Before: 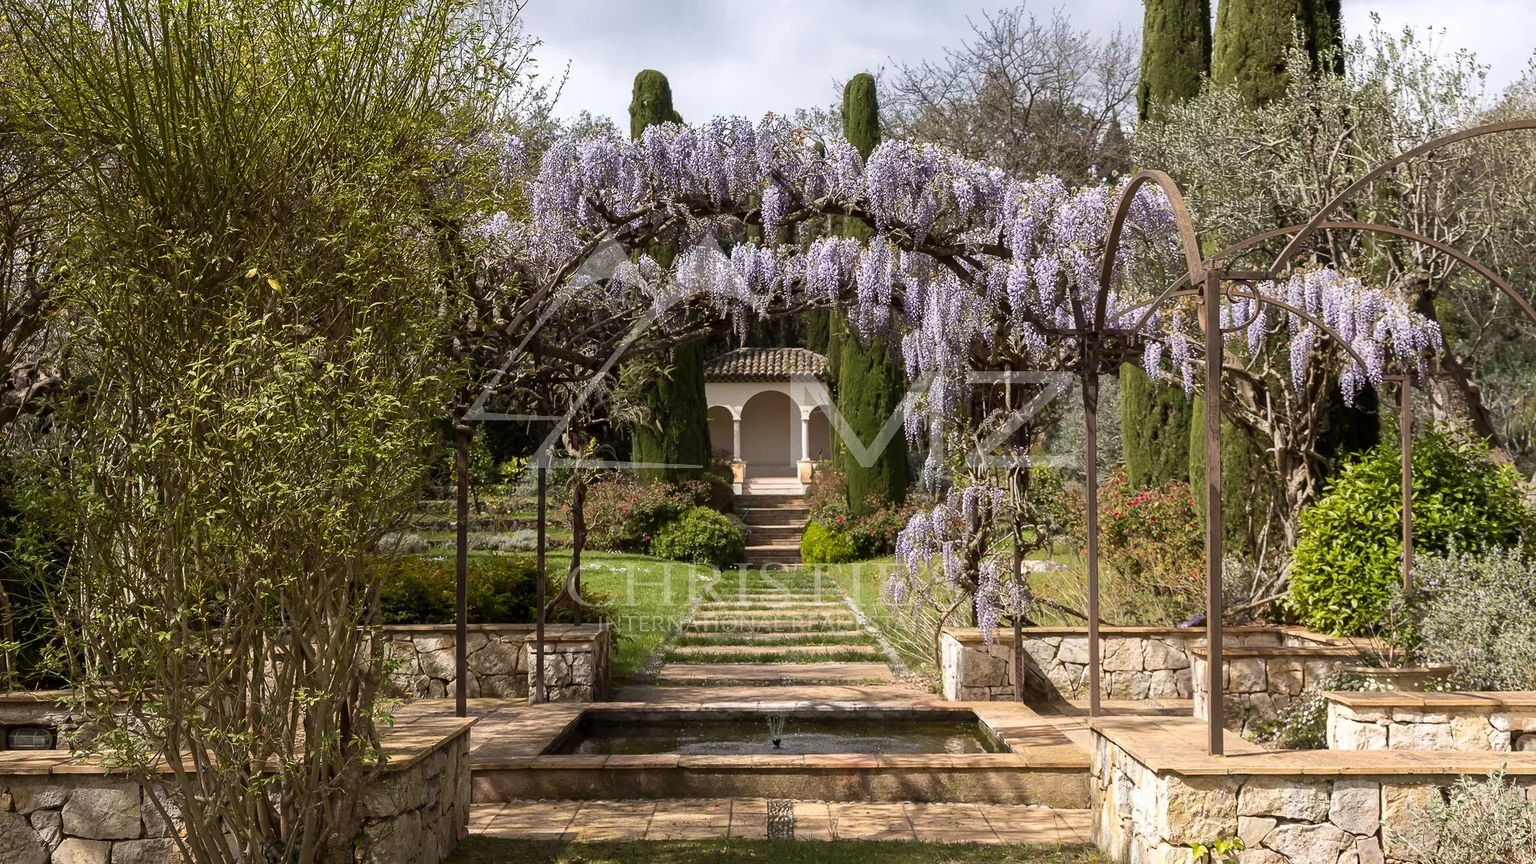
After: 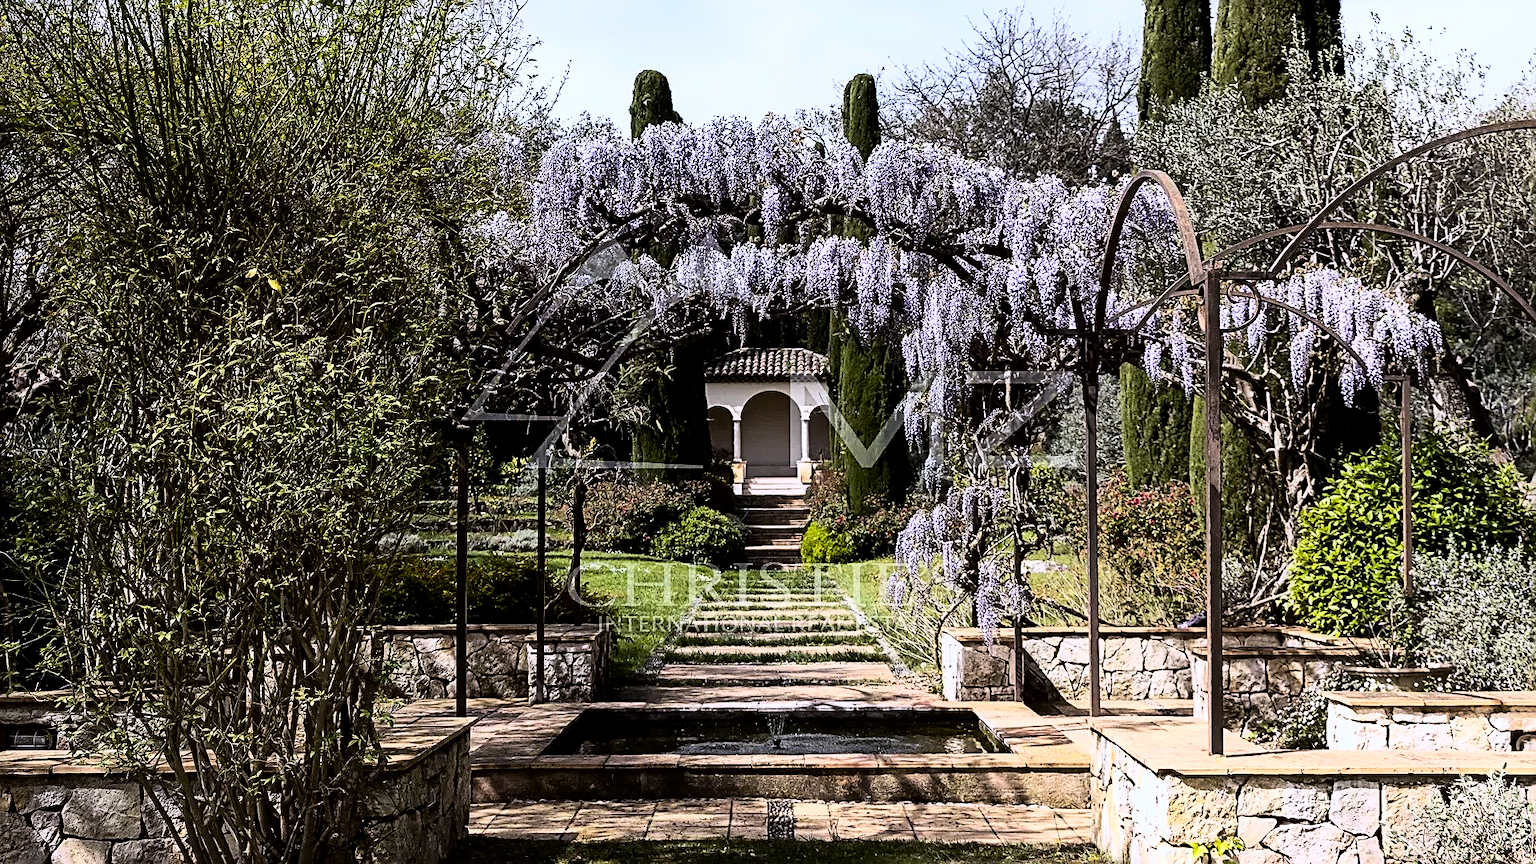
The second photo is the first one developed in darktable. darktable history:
exposure: black level correction 0.009, exposure -0.637 EV, compensate highlight preservation false
sharpen: radius 2.531, amount 0.628
rgb curve: curves: ch0 [(0, 0) (0.21, 0.15) (0.24, 0.21) (0.5, 0.75) (0.75, 0.96) (0.89, 0.99) (1, 1)]; ch1 [(0, 0.02) (0.21, 0.13) (0.25, 0.2) (0.5, 0.67) (0.75, 0.9) (0.89, 0.97) (1, 1)]; ch2 [(0, 0.02) (0.21, 0.13) (0.25, 0.2) (0.5, 0.67) (0.75, 0.9) (0.89, 0.97) (1, 1)], compensate middle gray true
tone equalizer: -8 EV -0.001 EV, -7 EV 0.001 EV, -6 EV -0.002 EV, -5 EV -0.003 EV, -4 EV -0.062 EV, -3 EV -0.222 EV, -2 EV -0.267 EV, -1 EV 0.105 EV, +0 EV 0.303 EV
white balance: red 0.967, blue 1.119, emerald 0.756
